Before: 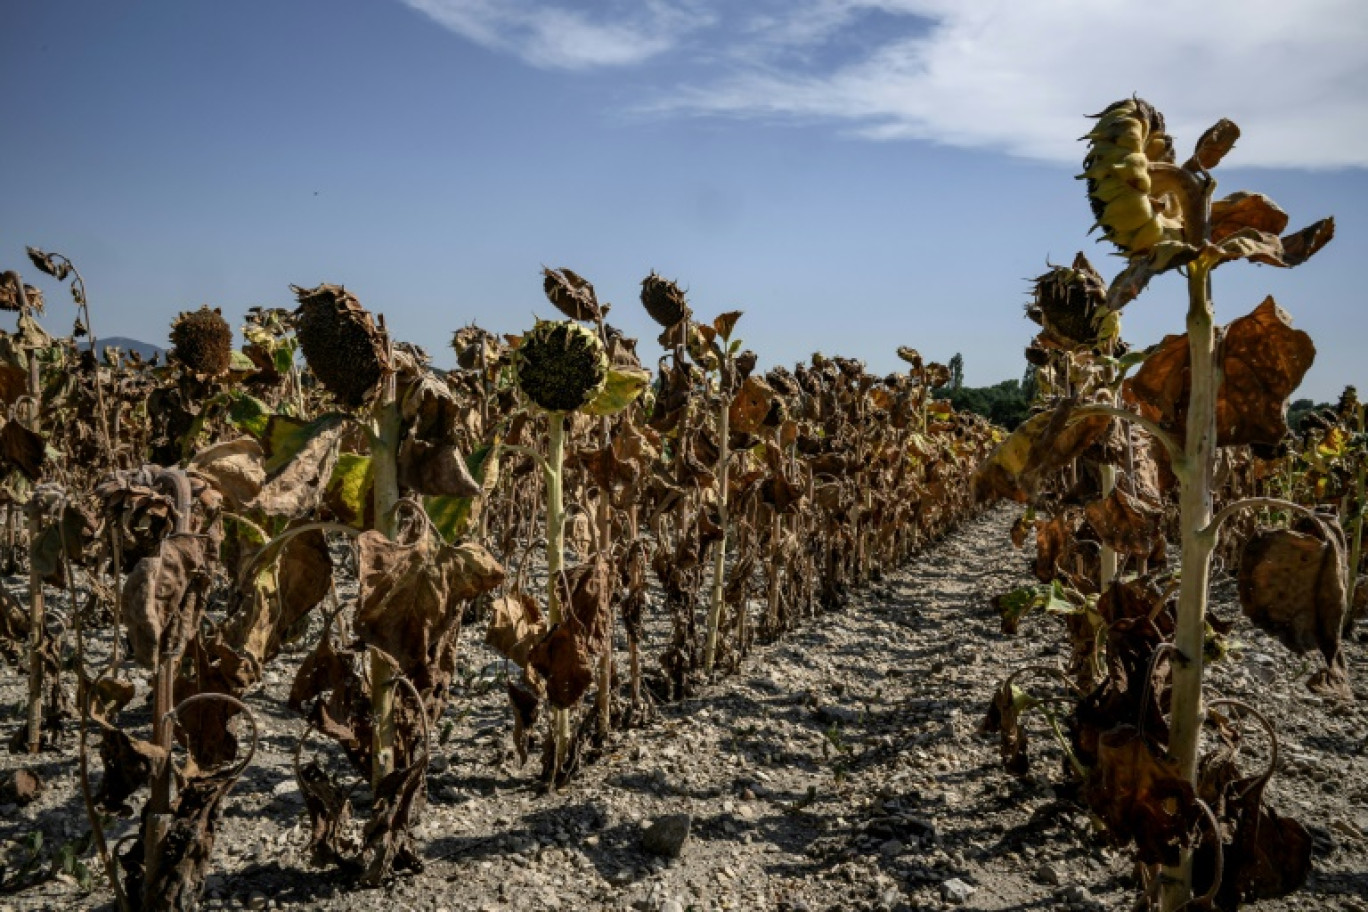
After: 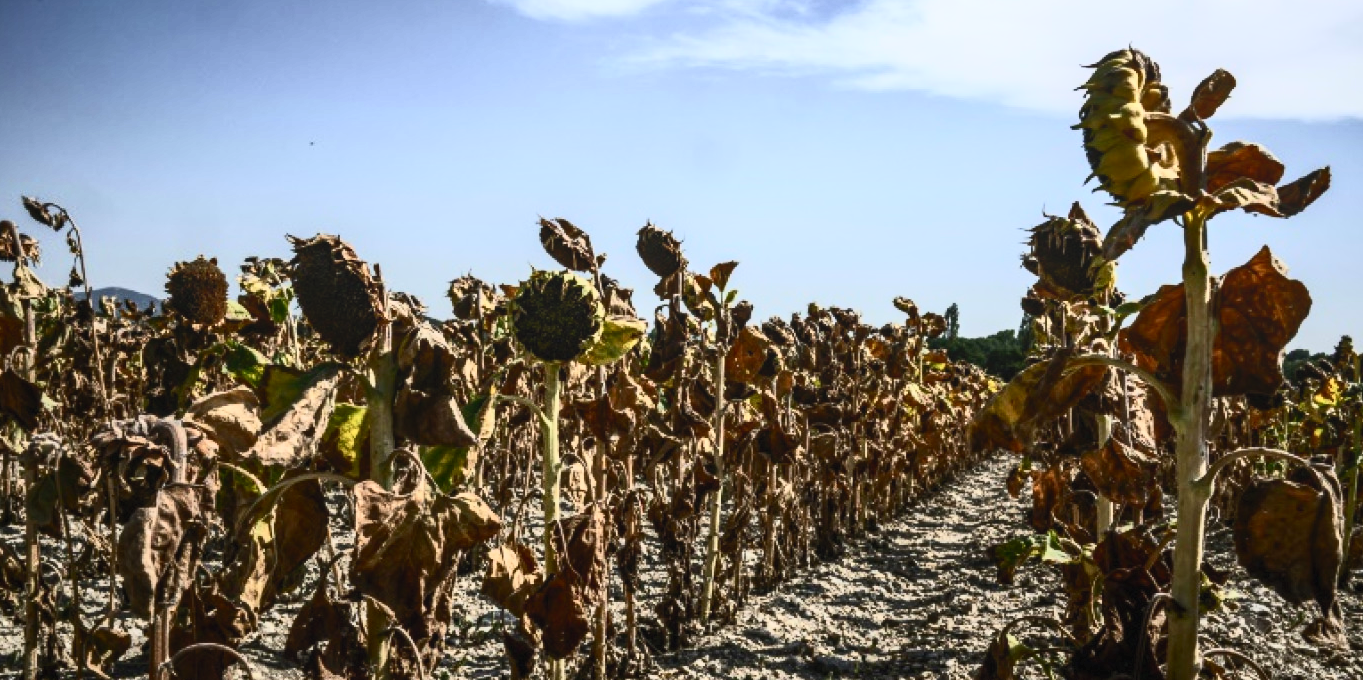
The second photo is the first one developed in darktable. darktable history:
local contrast: detail 109%
contrast brightness saturation: contrast 0.633, brightness 0.353, saturation 0.136
crop: left 0.356%, top 5.555%, bottom 19.866%
